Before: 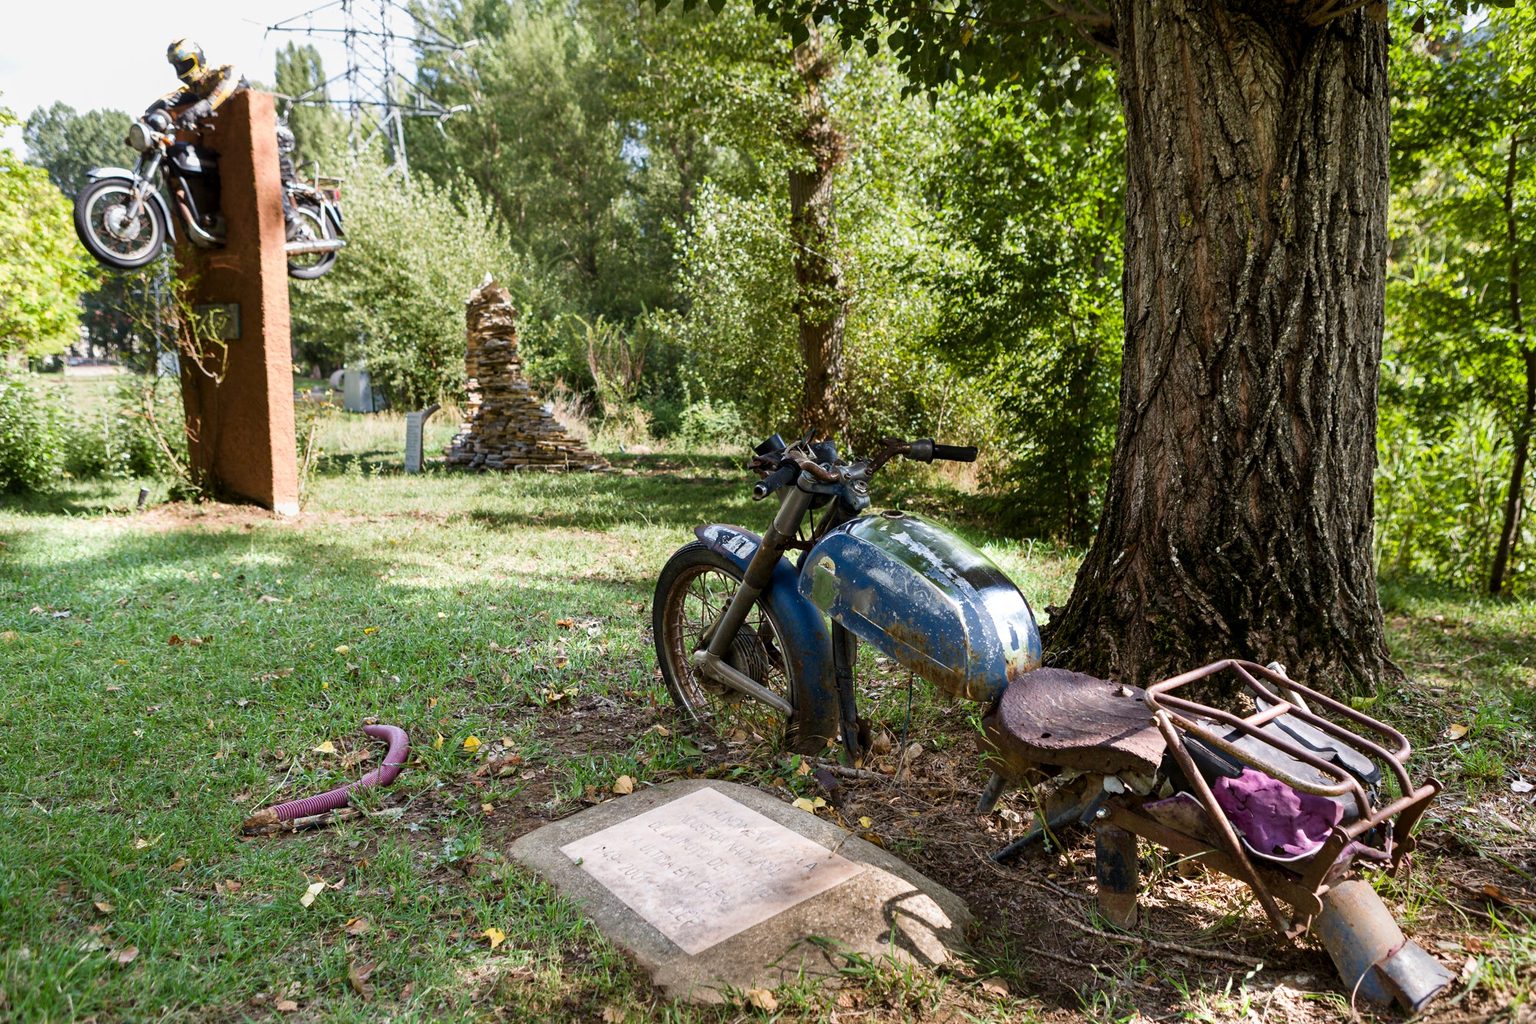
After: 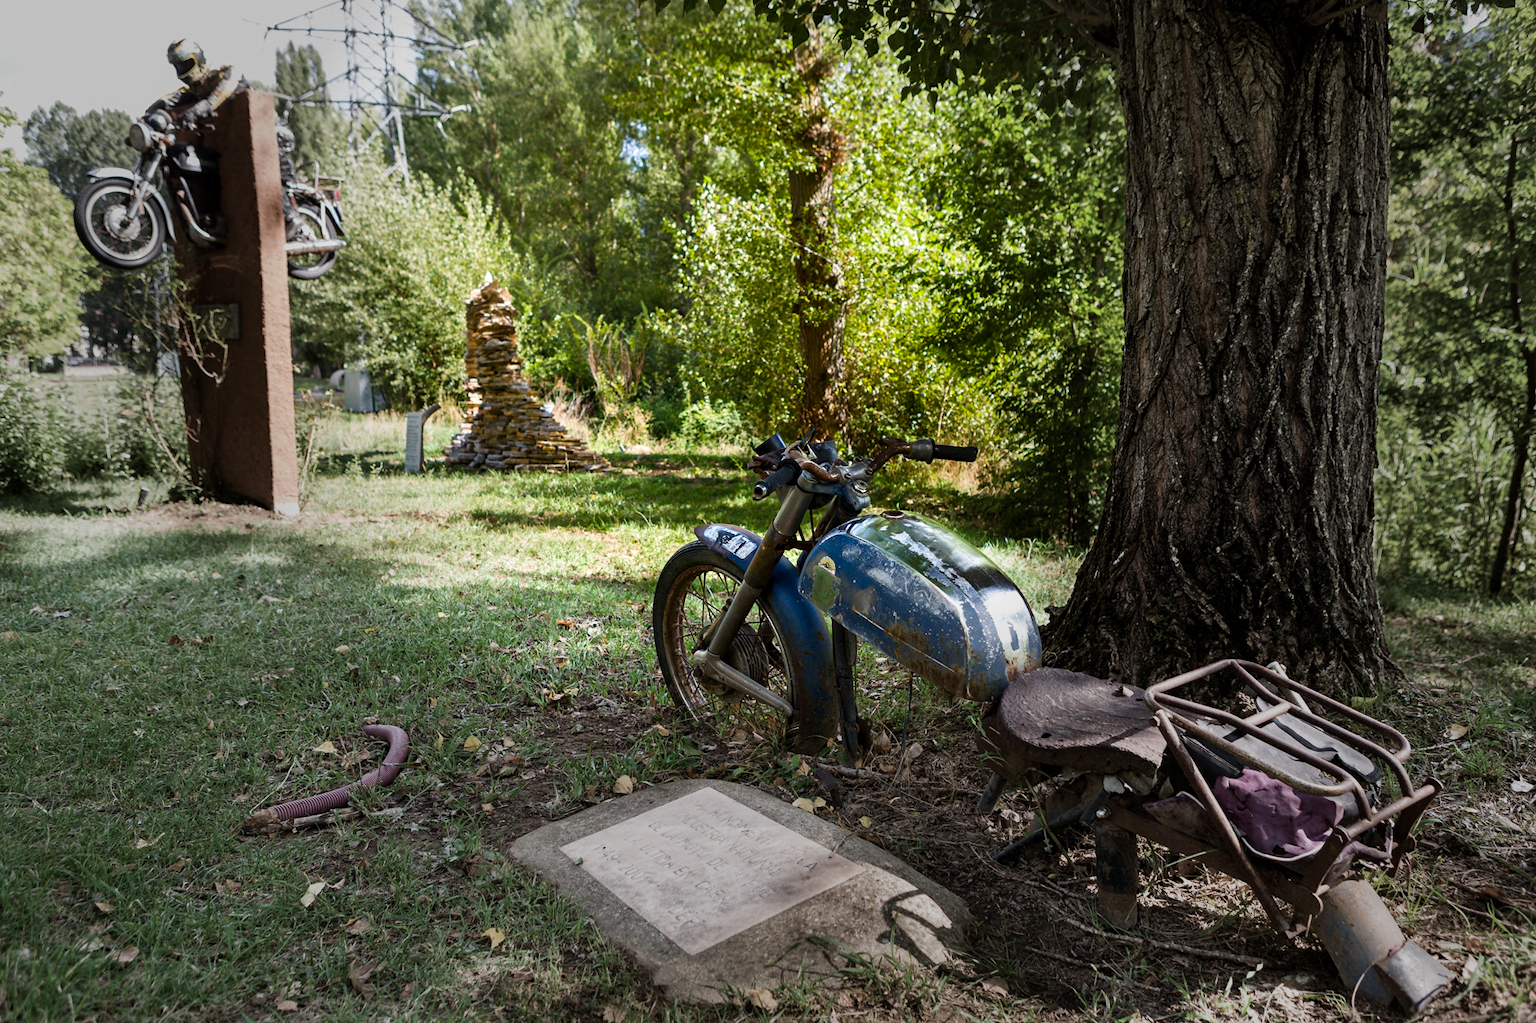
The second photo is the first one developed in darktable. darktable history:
color balance rgb: perceptual saturation grading › global saturation 25.866%, perceptual brilliance grading › highlights 5.77%, perceptual brilliance grading › shadows -9.4%
vignetting: fall-off start 30.38%, fall-off radius 33.35%, center (-0.057, -0.357), unbound false
